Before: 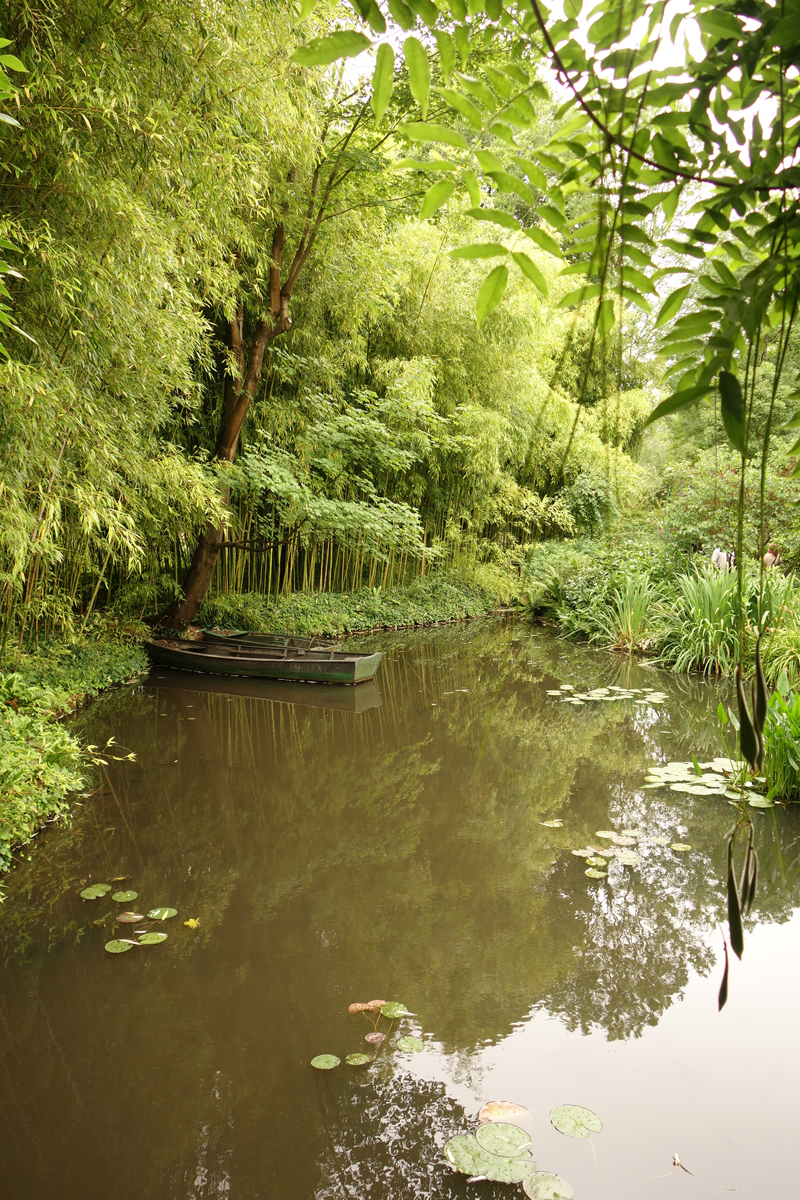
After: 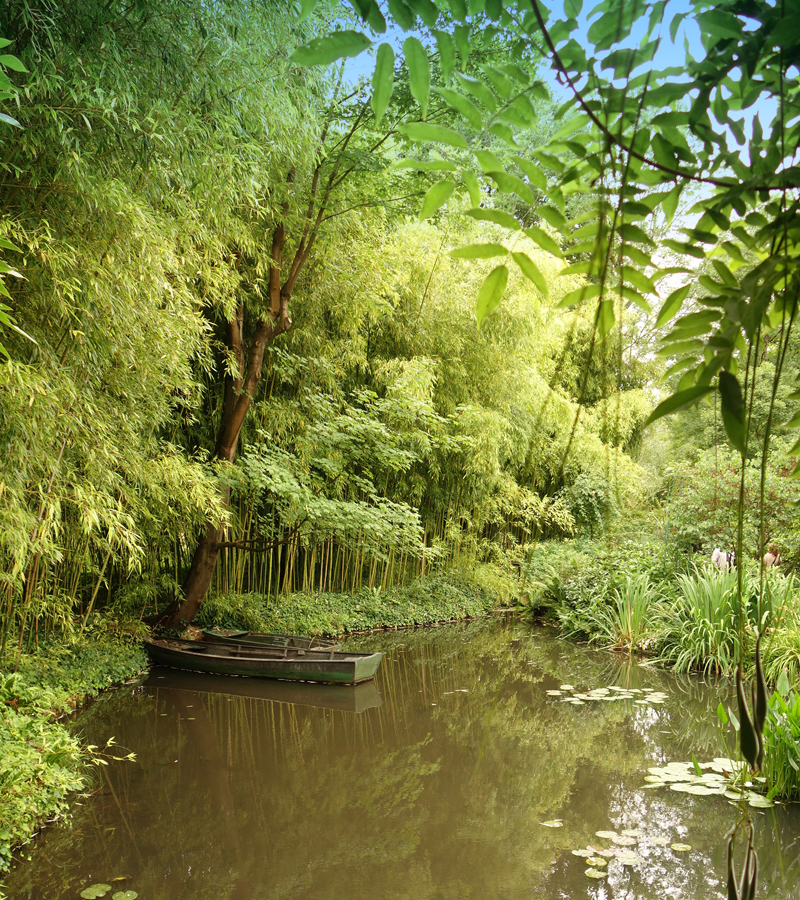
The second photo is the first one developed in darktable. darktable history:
graduated density: density 2.02 EV, hardness 44%, rotation 0.374°, offset 8.21, hue 208.8°, saturation 97%
crop: bottom 24.988%
